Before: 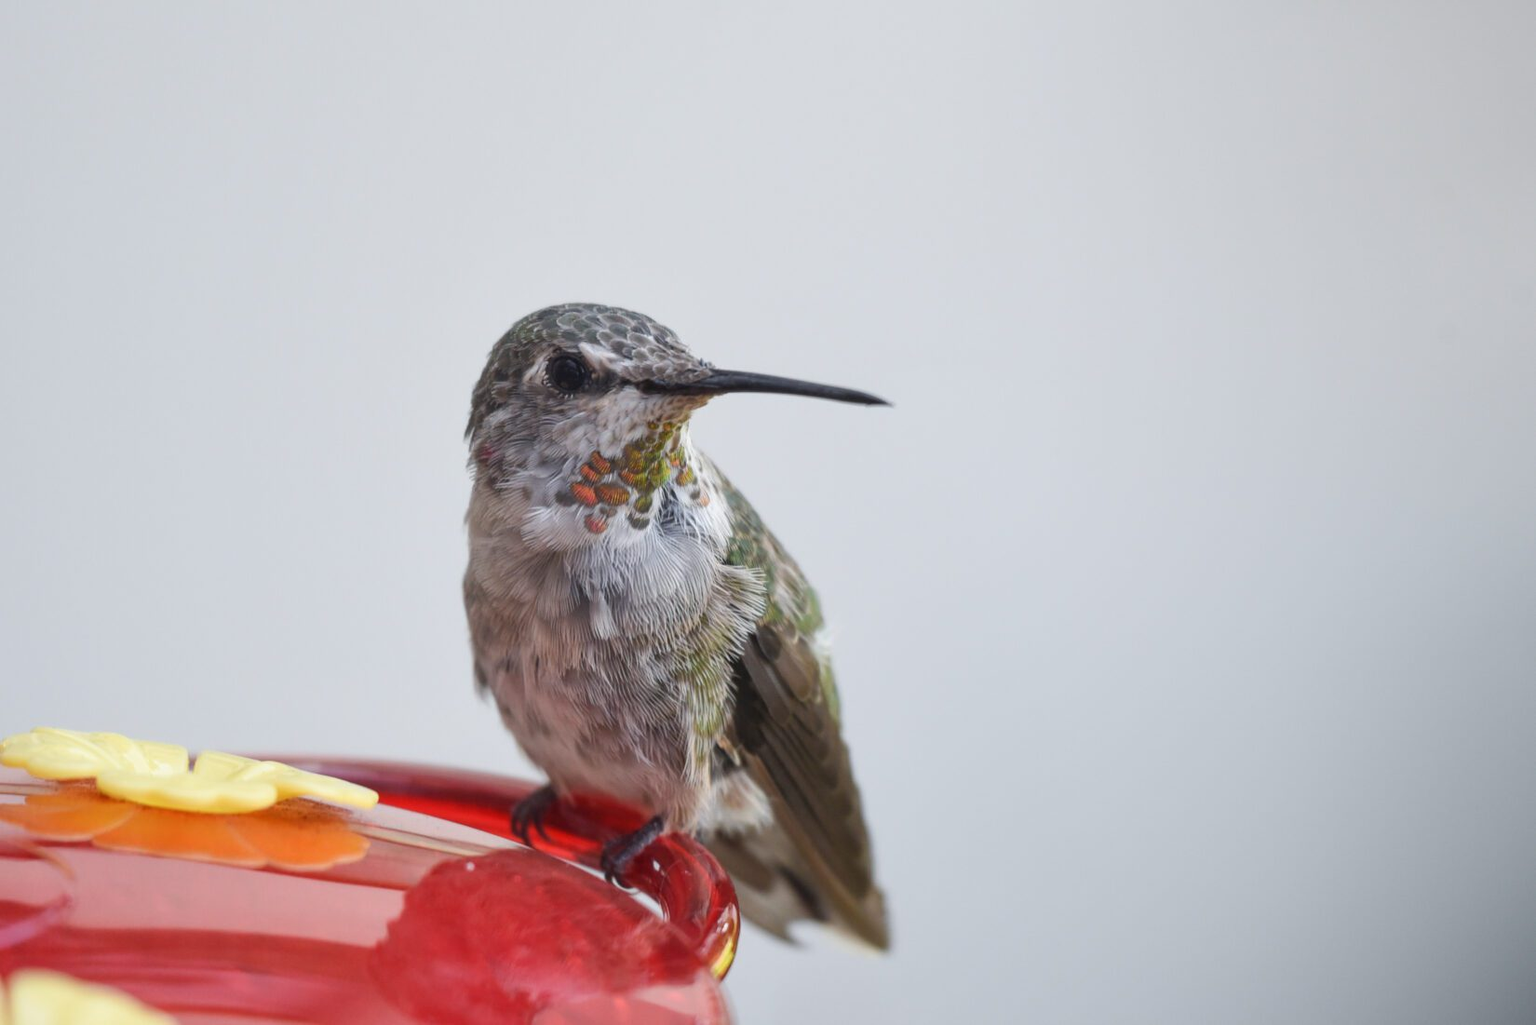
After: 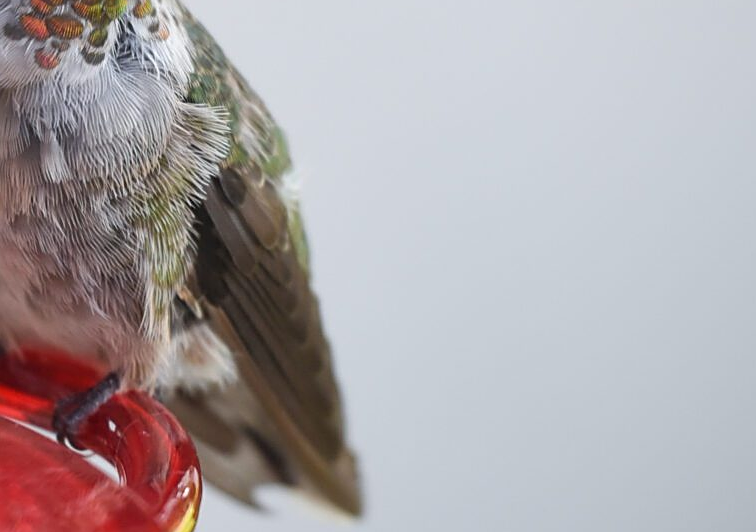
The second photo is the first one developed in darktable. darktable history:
crop: left 35.976%, top 45.819%, right 18.162%, bottom 5.807%
sharpen: on, module defaults
